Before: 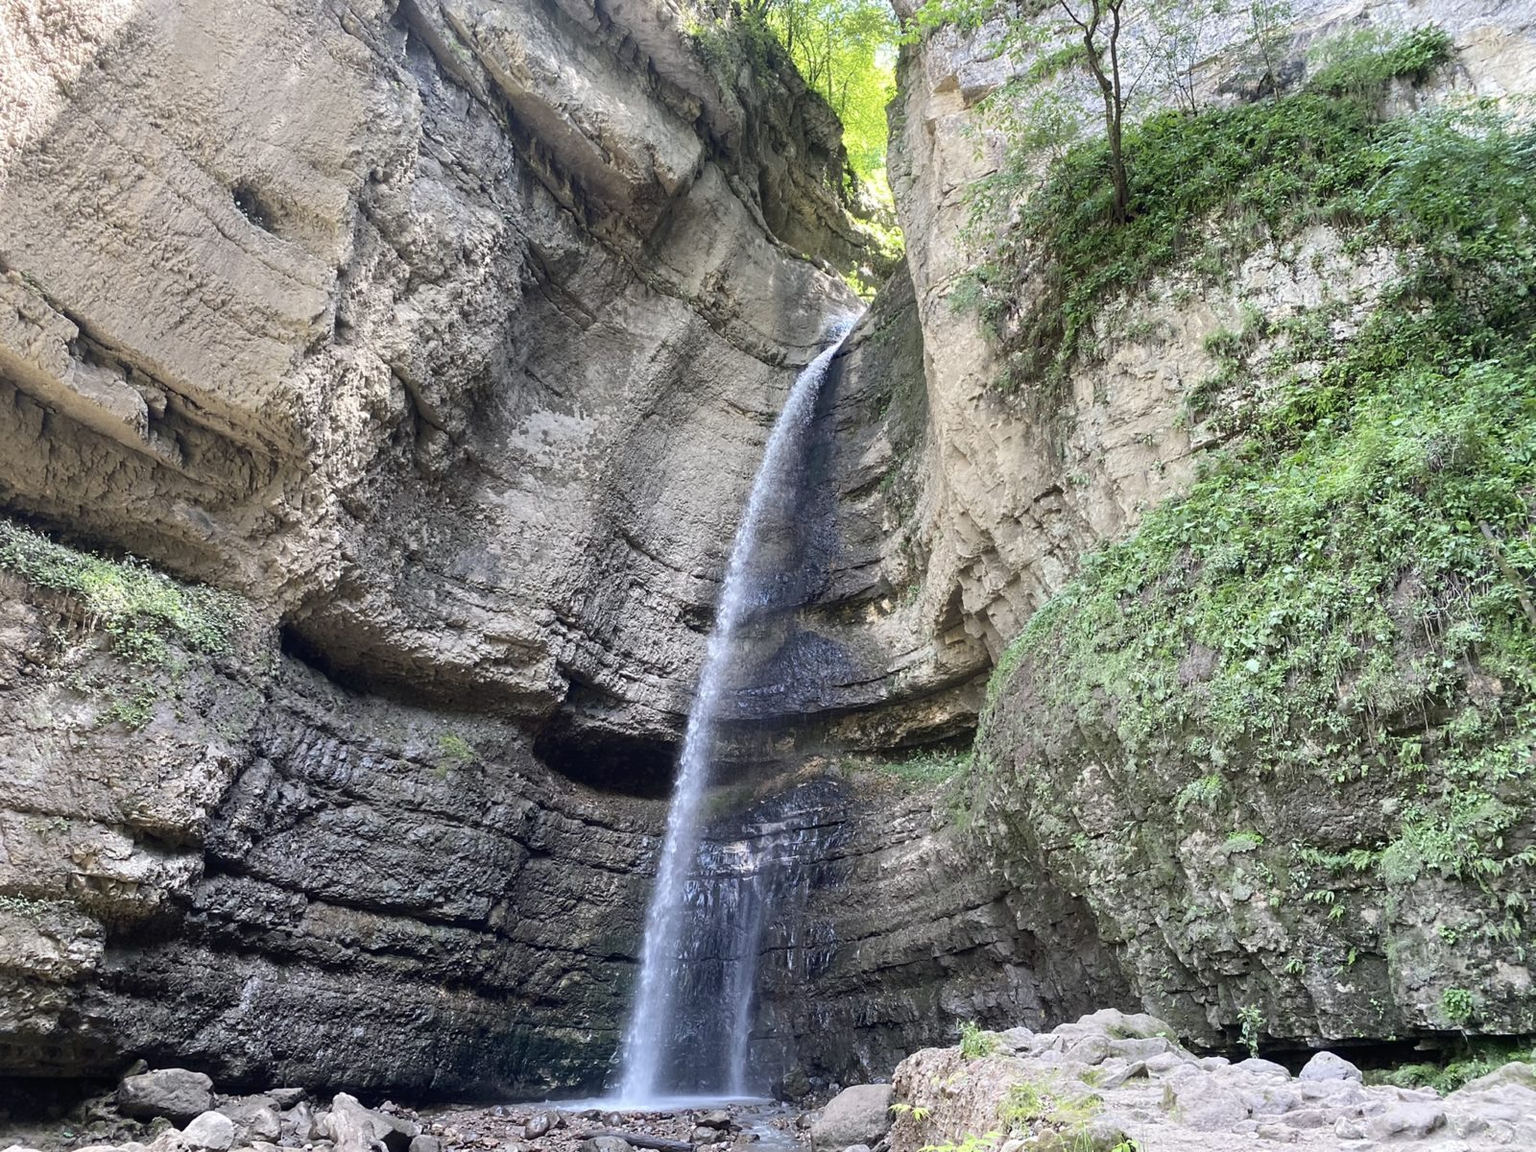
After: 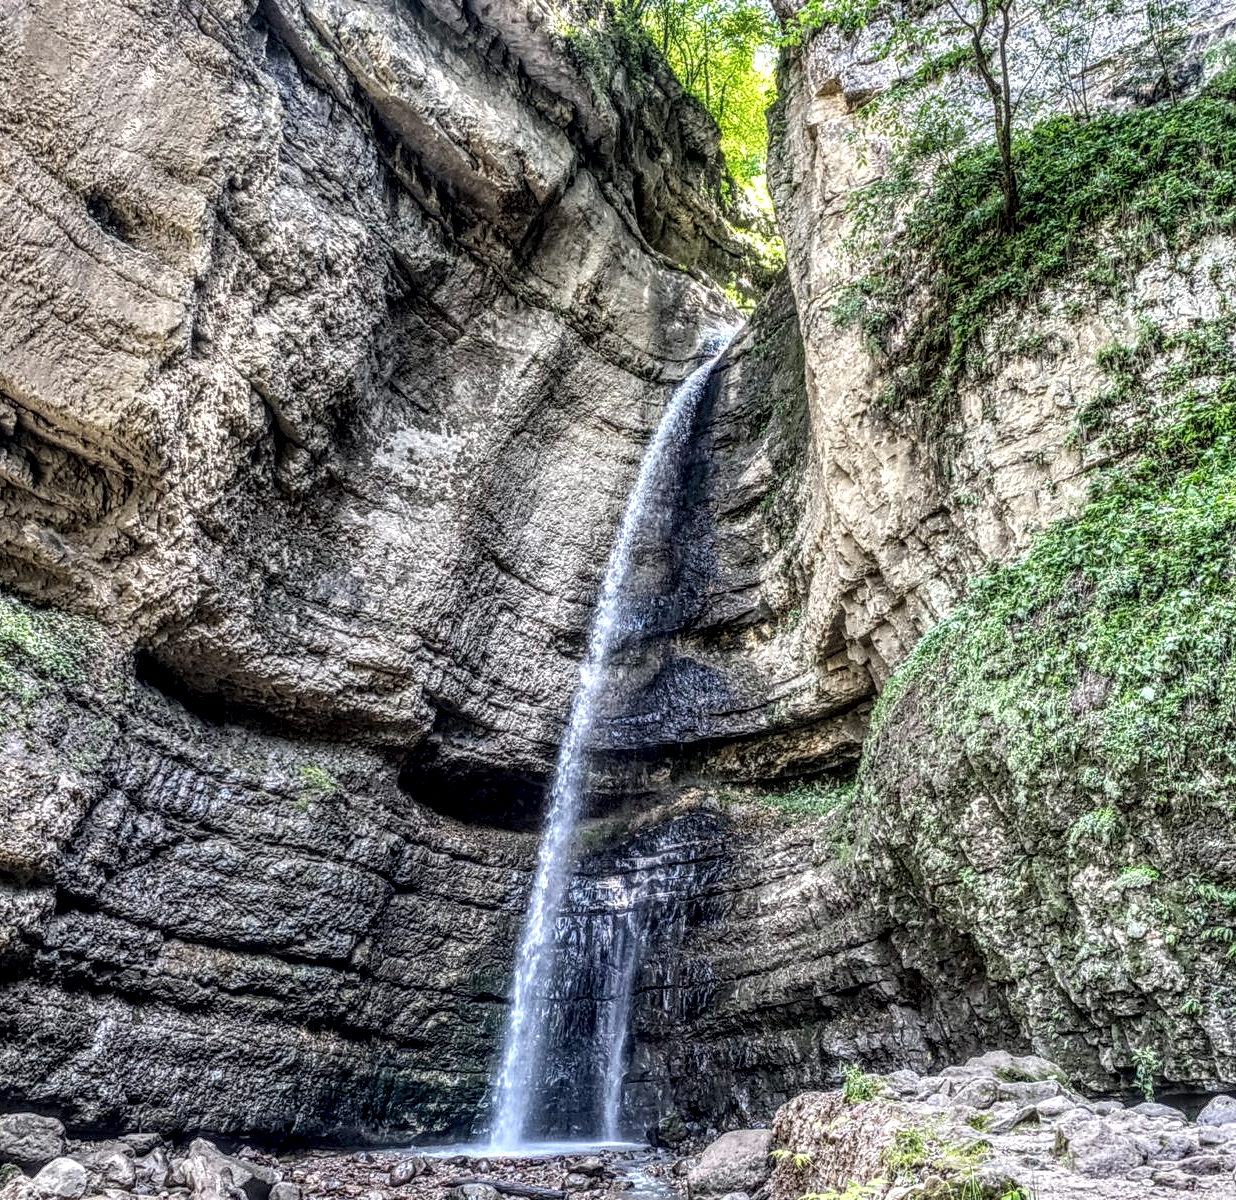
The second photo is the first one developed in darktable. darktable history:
local contrast: highlights 3%, shadows 7%, detail 298%, midtone range 0.295
crop: left 9.867%, right 12.87%
shadows and highlights: shadows 43.55, white point adjustment -1.53, soften with gaussian
